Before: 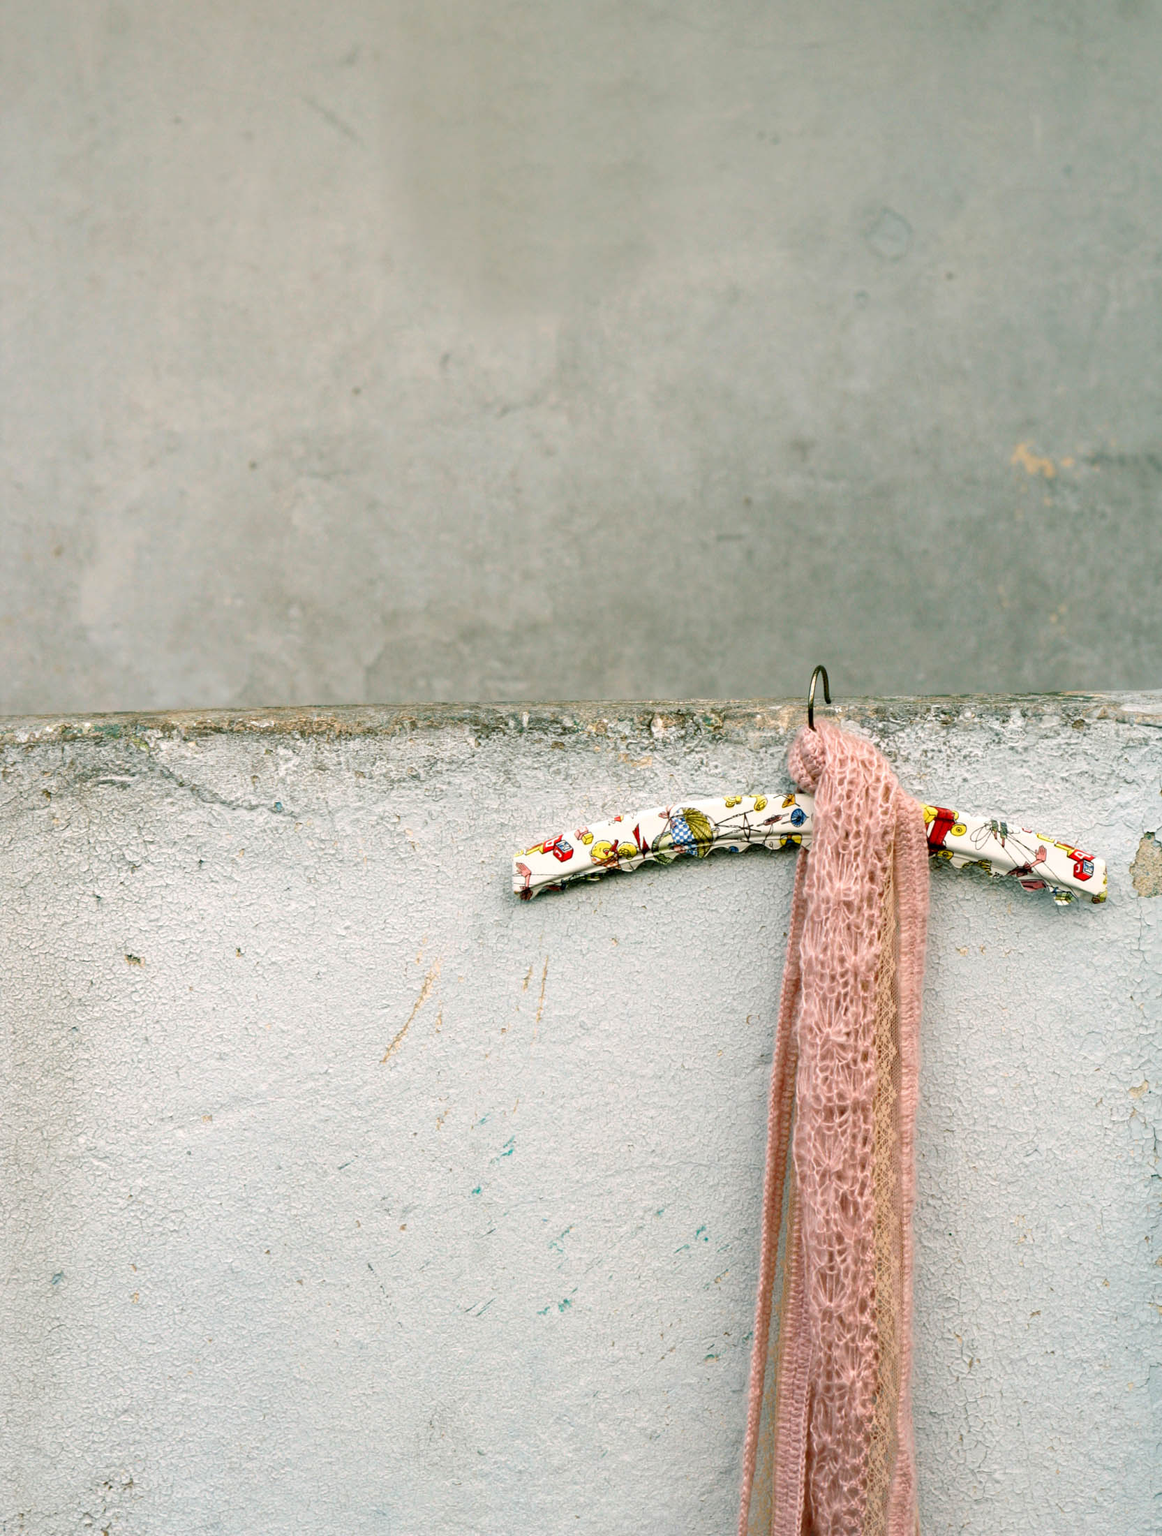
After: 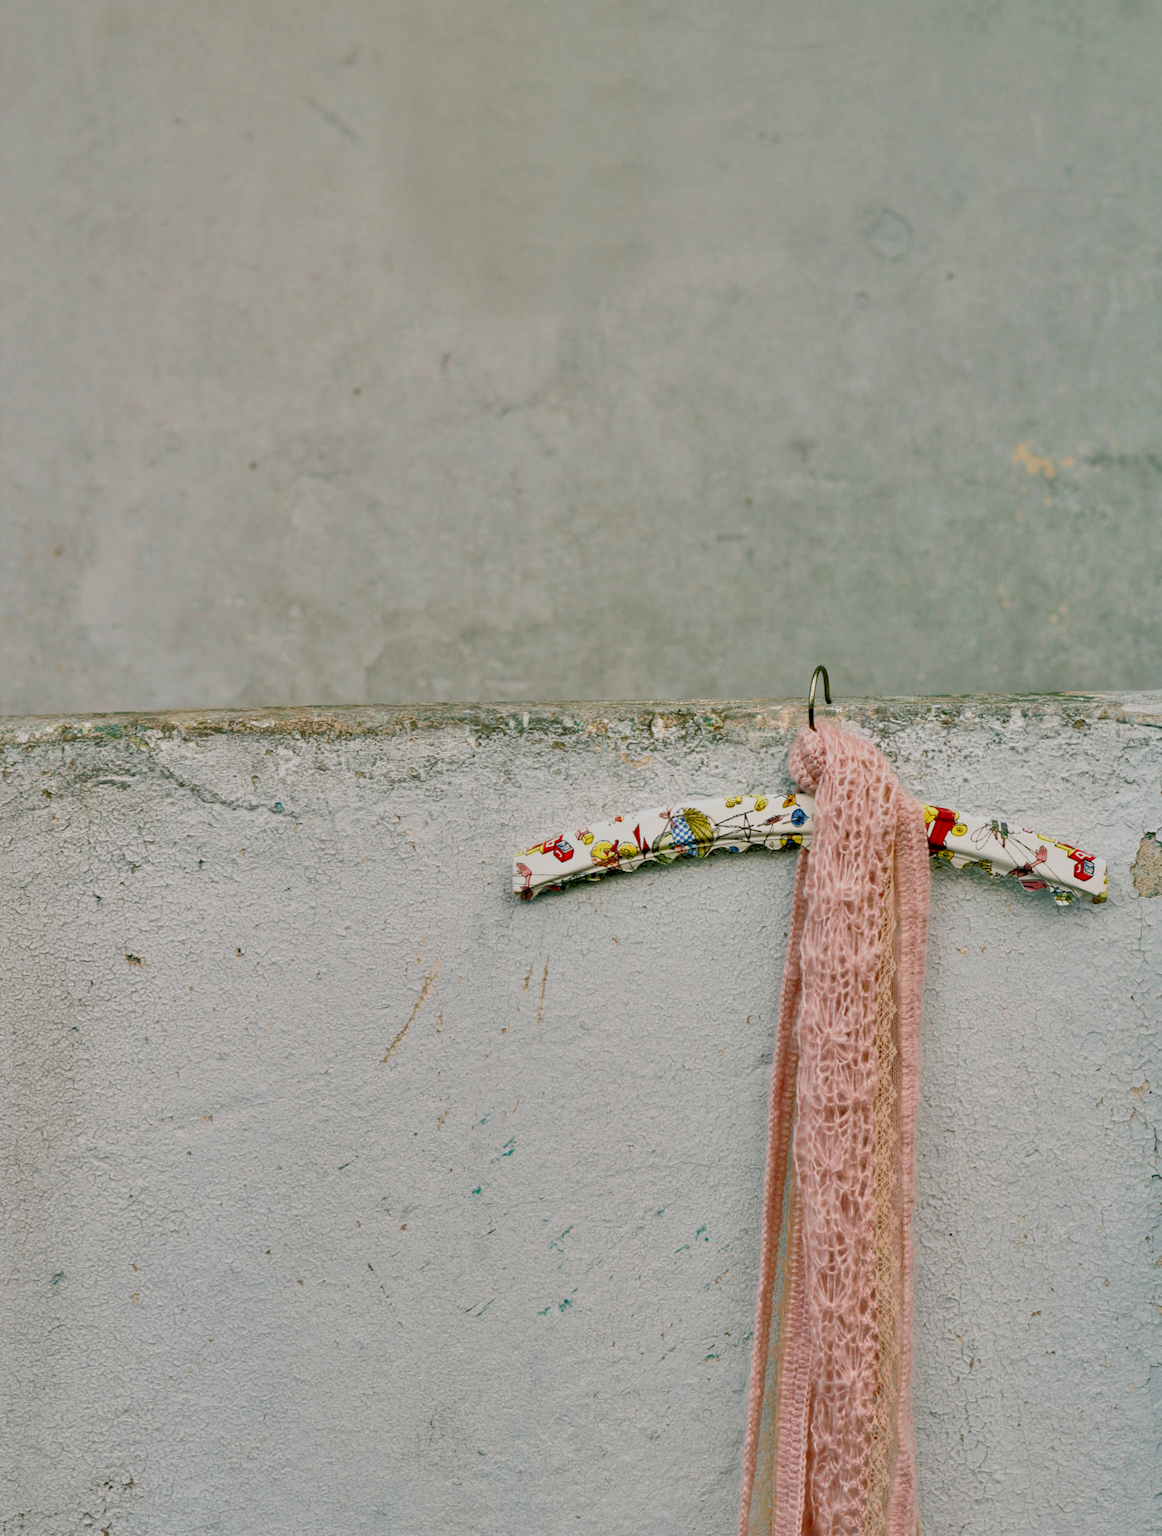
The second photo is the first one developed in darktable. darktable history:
shadows and highlights: shadows 60, highlights -60.23, soften with gaussian
filmic rgb: black relative exposure -7.65 EV, white relative exposure 4.56 EV, hardness 3.61
tone equalizer: -7 EV 0.15 EV, -6 EV 0.6 EV, -5 EV 1.15 EV, -4 EV 1.33 EV, -3 EV 1.15 EV, -2 EV 0.6 EV, -1 EV 0.15 EV, mask exposure compensation -0.5 EV
